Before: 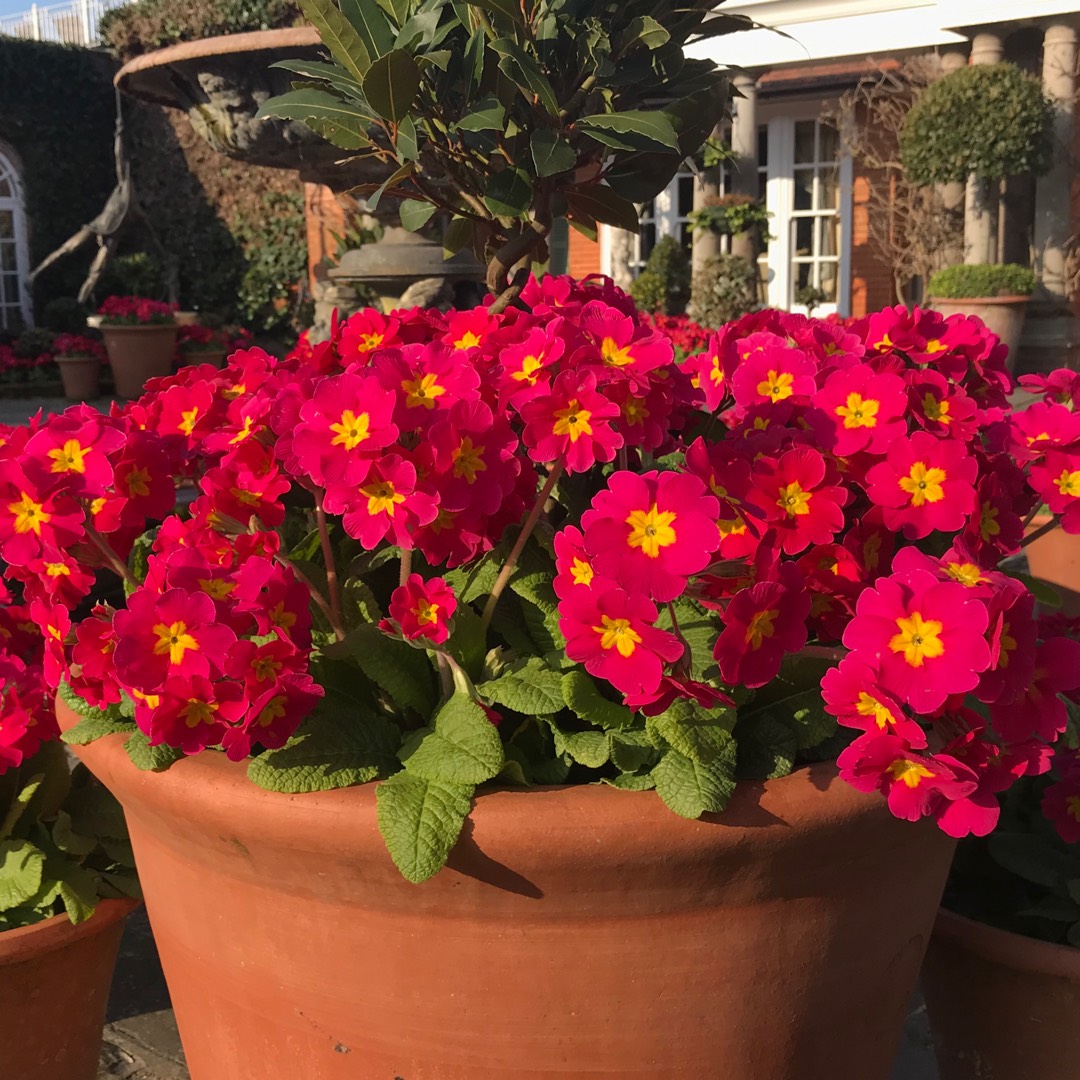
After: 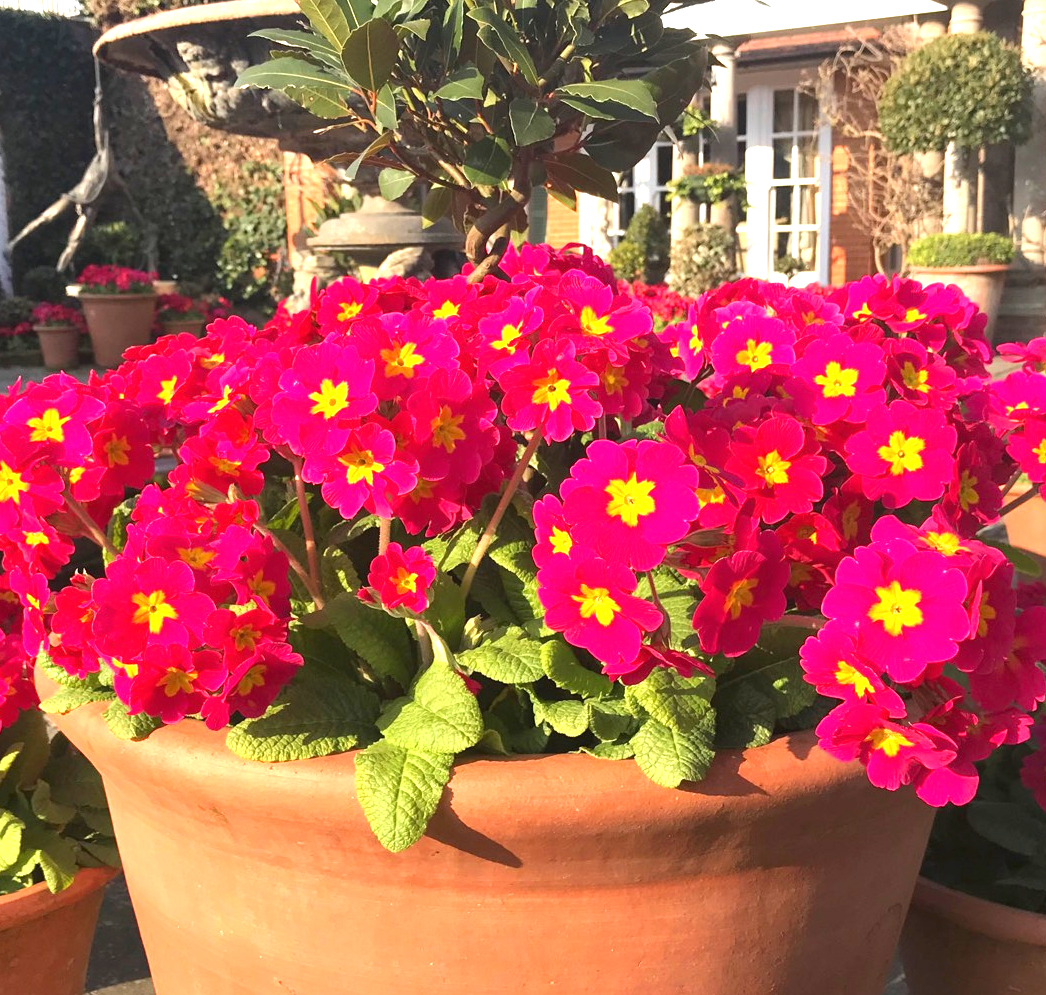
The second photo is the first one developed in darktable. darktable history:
exposure: black level correction 0, exposure 1.663 EV, compensate highlight preservation false
crop: left 1.978%, top 2.939%, right 1.1%, bottom 4.854%
